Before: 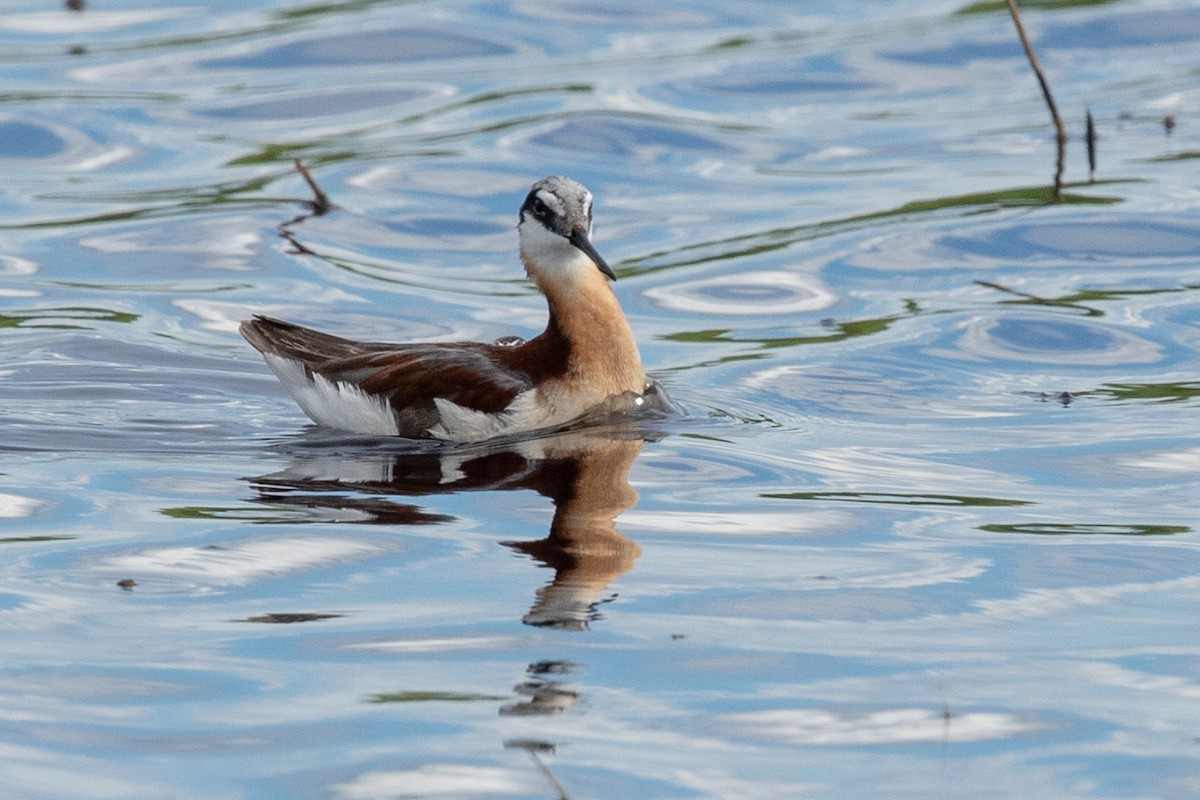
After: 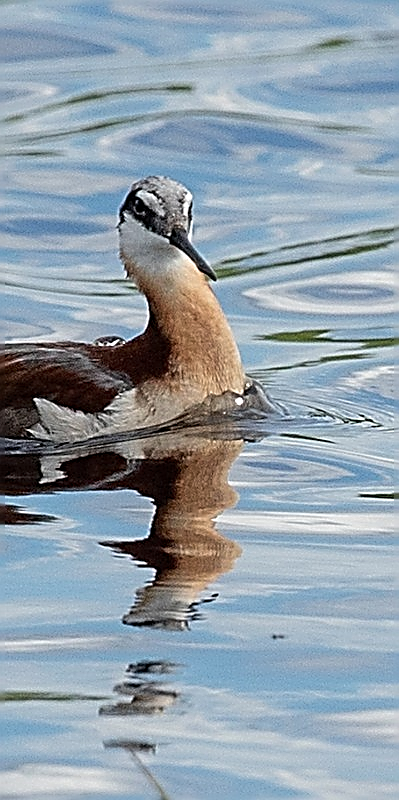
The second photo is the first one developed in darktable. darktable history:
sharpen: amount 2
crop: left 33.36%, right 33.36%
